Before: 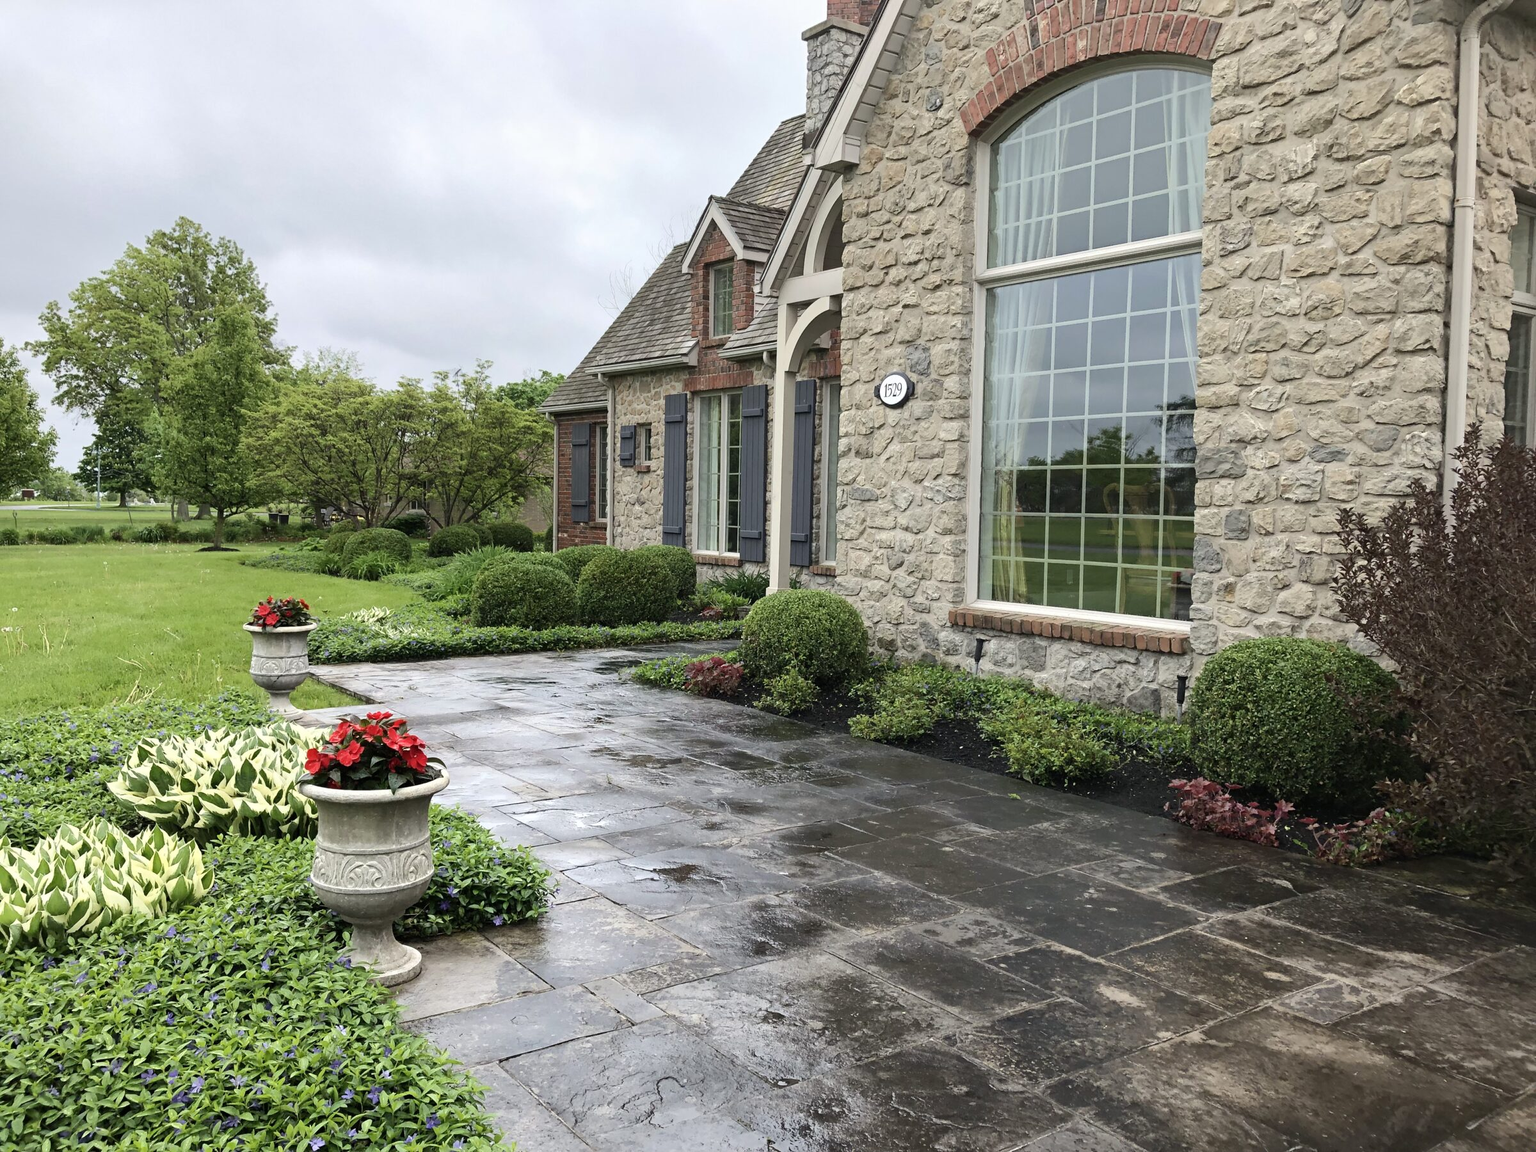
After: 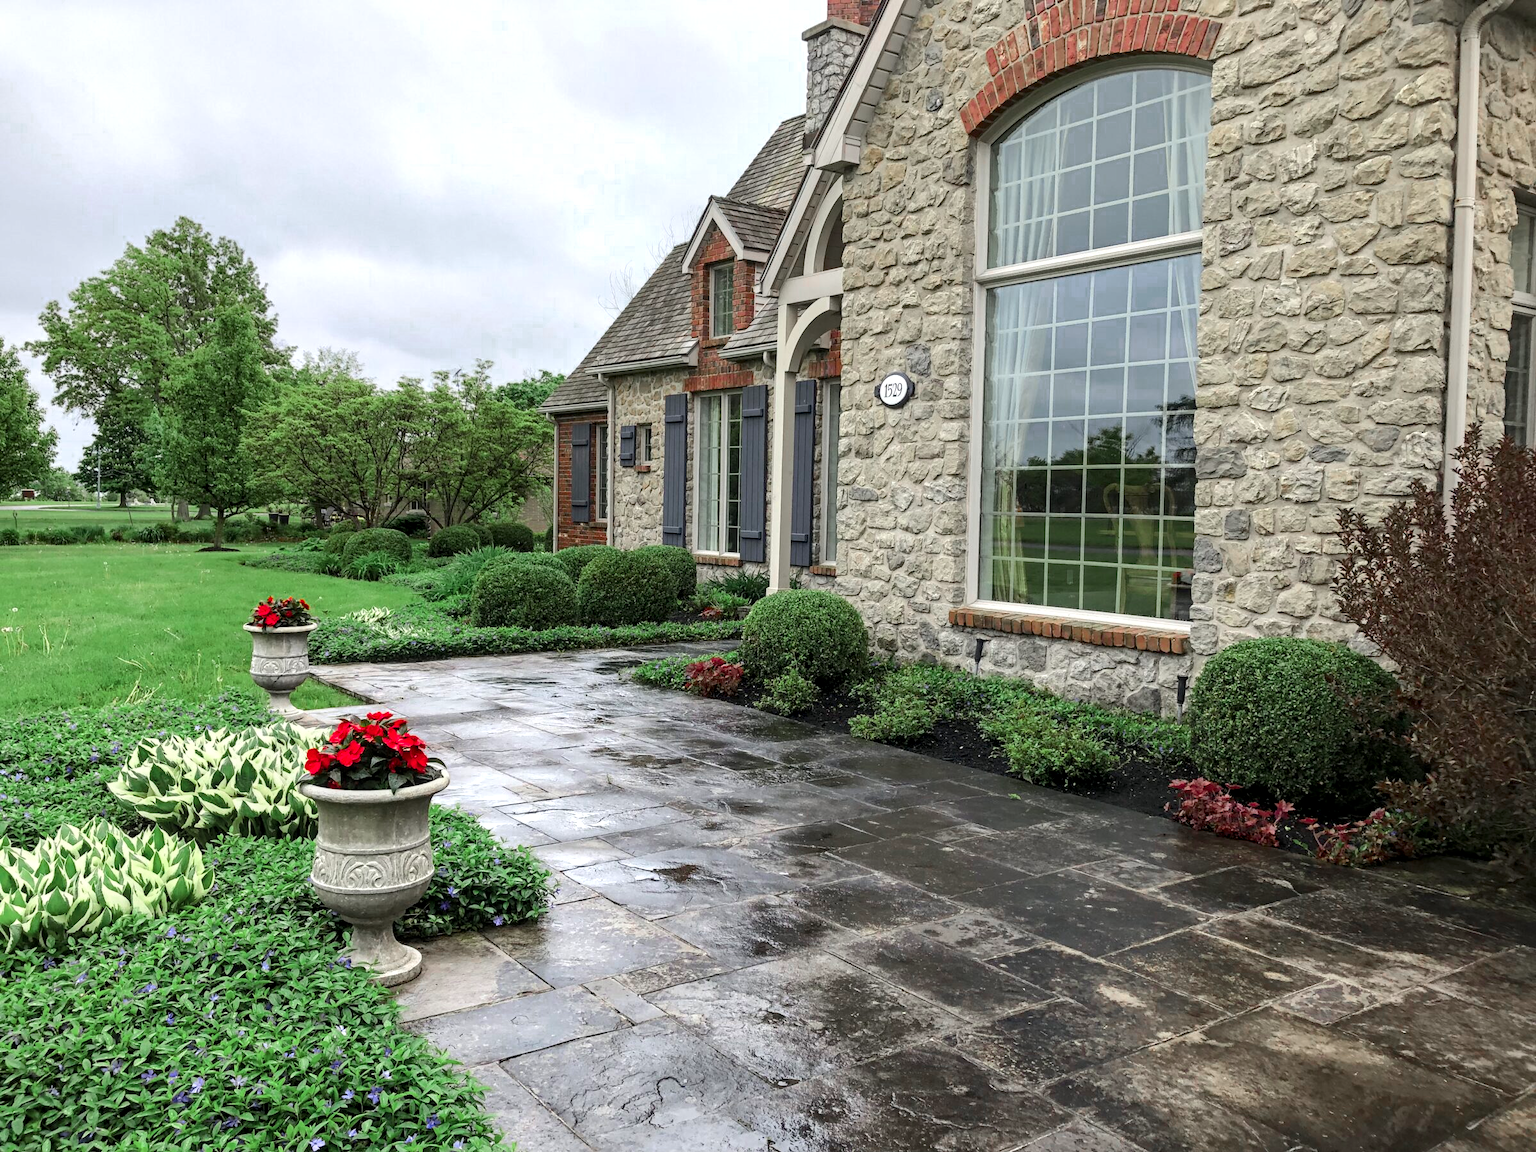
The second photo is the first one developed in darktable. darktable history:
local contrast: detail 130%
color balance rgb: linear chroma grading › global chroma 15%, perceptual saturation grading › global saturation 30%
color zones: curves: ch0 [(0, 0.466) (0.128, 0.466) (0.25, 0.5) (0.375, 0.456) (0.5, 0.5) (0.625, 0.5) (0.737, 0.652) (0.875, 0.5)]; ch1 [(0, 0.603) (0.125, 0.618) (0.261, 0.348) (0.372, 0.353) (0.497, 0.363) (0.611, 0.45) (0.731, 0.427) (0.875, 0.518) (0.998, 0.652)]; ch2 [(0, 0.559) (0.125, 0.451) (0.253, 0.564) (0.37, 0.578) (0.5, 0.466) (0.625, 0.471) (0.731, 0.471) (0.88, 0.485)]
